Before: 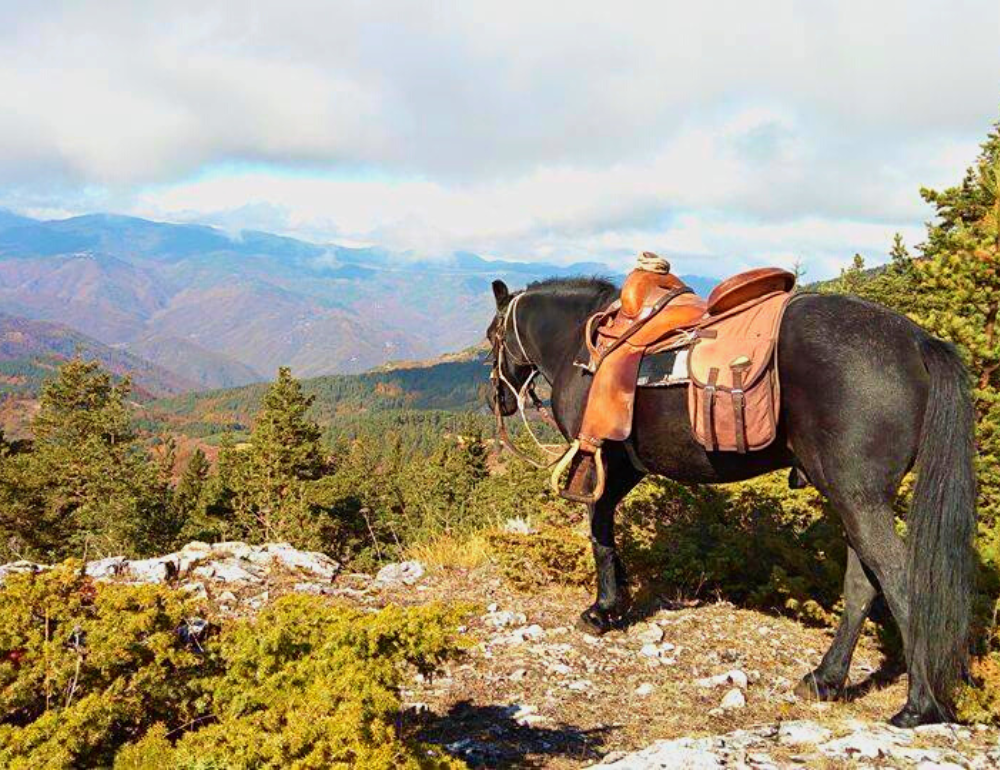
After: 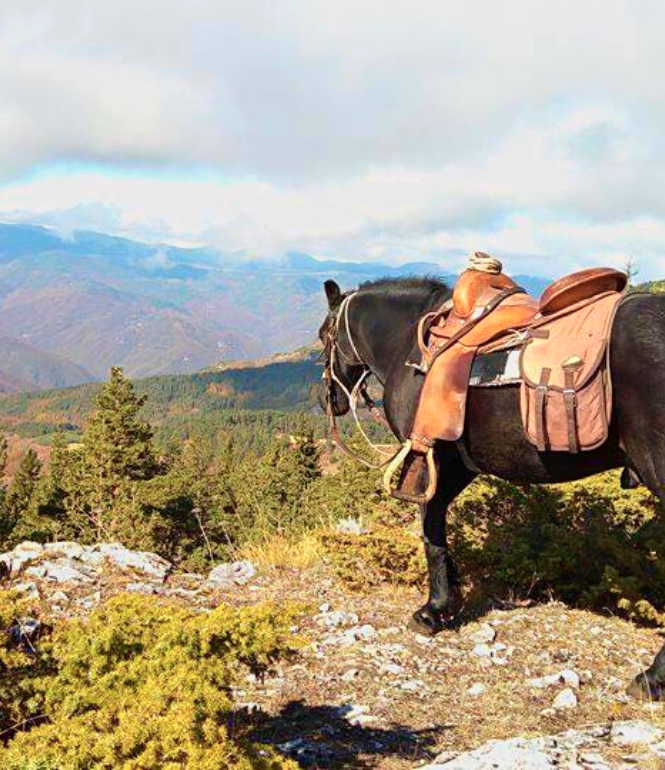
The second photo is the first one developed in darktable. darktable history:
crop: left 16.899%, right 16.556%
tone equalizer: -8 EV -1.84 EV, -7 EV -1.16 EV, -6 EV -1.62 EV, smoothing diameter 25%, edges refinement/feathering 10, preserve details guided filter
color zones: curves: ch0 [(0, 0.558) (0.143, 0.559) (0.286, 0.529) (0.429, 0.505) (0.571, 0.5) (0.714, 0.5) (0.857, 0.5) (1, 0.558)]; ch1 [(0, 0.469) (0.01, 0.469) (0.12, 0.446) (0.248, 0.469) (0.5, 0.5) (0.748, 0.5) (0.99, 0.469) (1, 0.469)]
